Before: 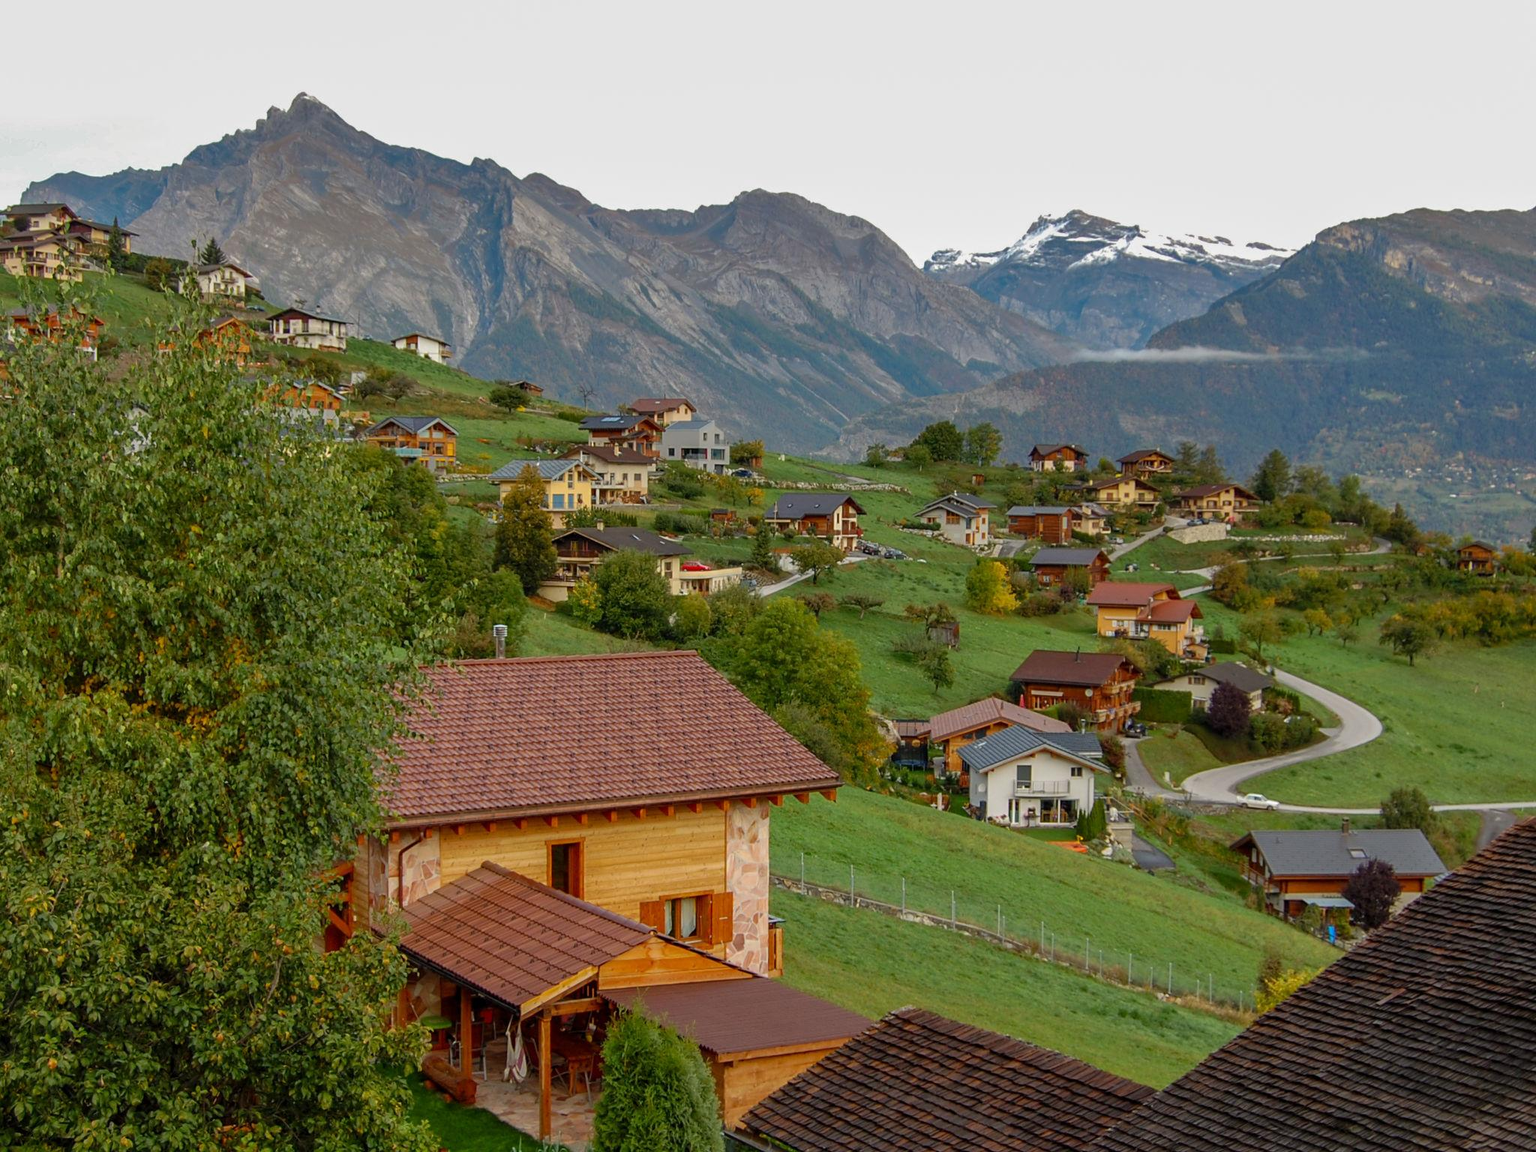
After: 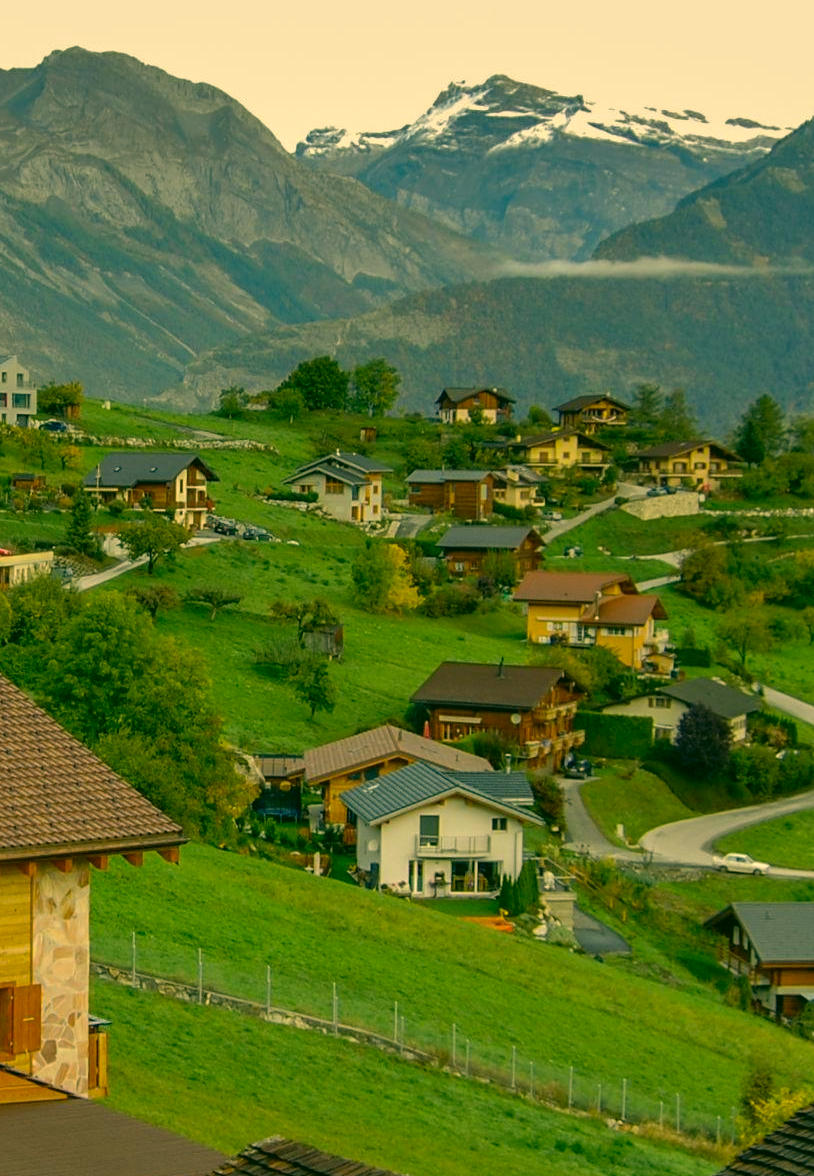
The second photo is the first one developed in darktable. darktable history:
crop: left 45.721%, top 13.393%, right 14.118%, bottom 10.01%
color correction: highlights a* 5.62, highlights b* 33.57, shadows a* -25.86, shadows b* 4.02
